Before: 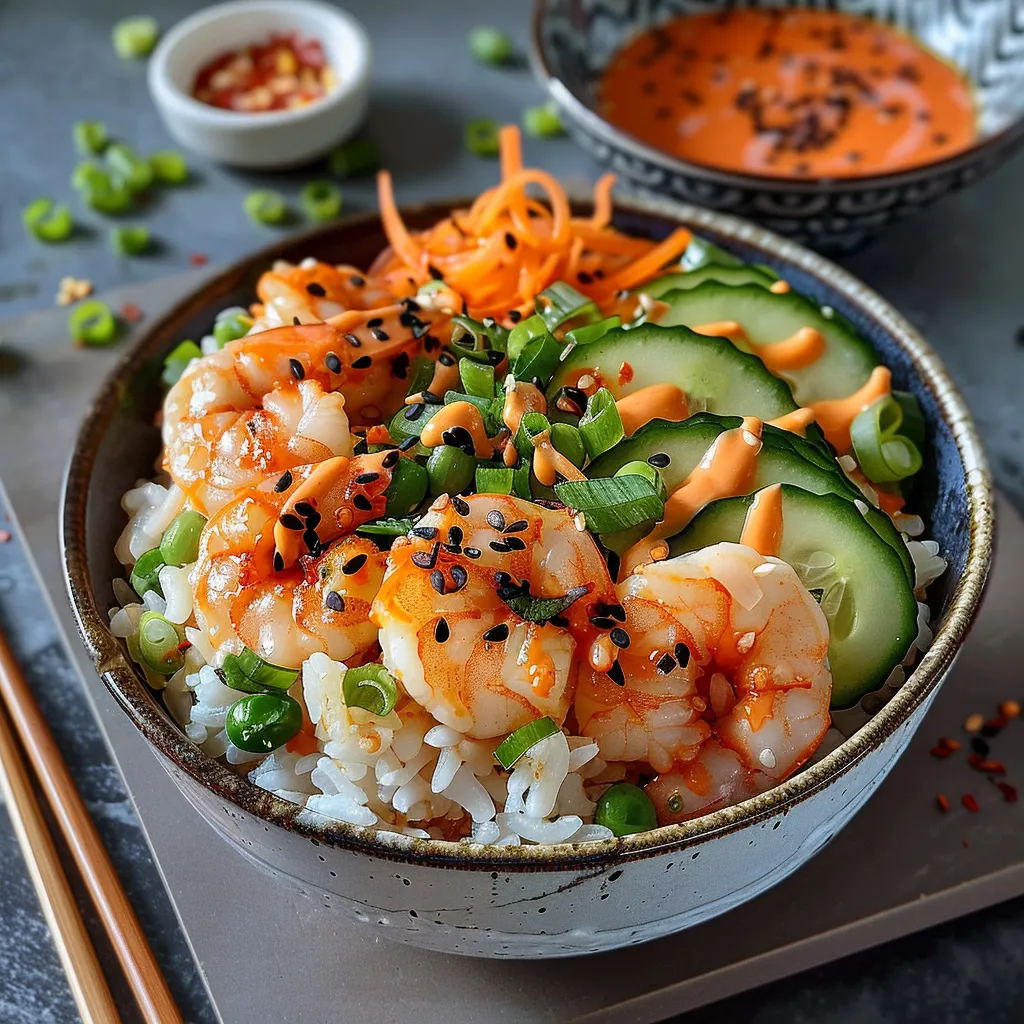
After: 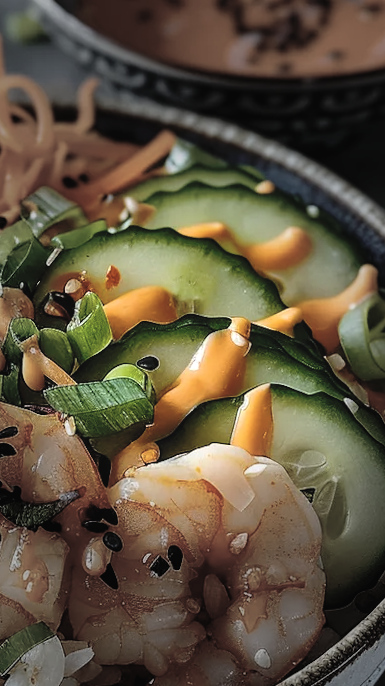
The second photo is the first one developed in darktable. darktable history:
color balance rgb: perceptual saturation grading › global saturation 20%, global vibrance 20%
vignetting: fall-off start 31.28%, fall-off radius 34.64%, brightness -0.575
tone curve: curves: ch0 [(0, 0) (0.153, 0.056) (1, 1)], color space Lab, linked channels, preserve colors none
crop and rotate: left 49.936%, top 10.094%, right 13.136%, bottom 24.256%
exposure: exposure 0.785 EV, compensate highlight preservation false
rotate and perspective: rotation -1.24°, automatic cropping off
base curve: curves: ch0 [(0, 0) (0.073, 0.04) (0.157, 0.139) (0.492, 0.492) (0.758, 0.758) (1, 1)], preserve colors none
contrast brightness saturation: contrast -0.26, saturation -0.43
